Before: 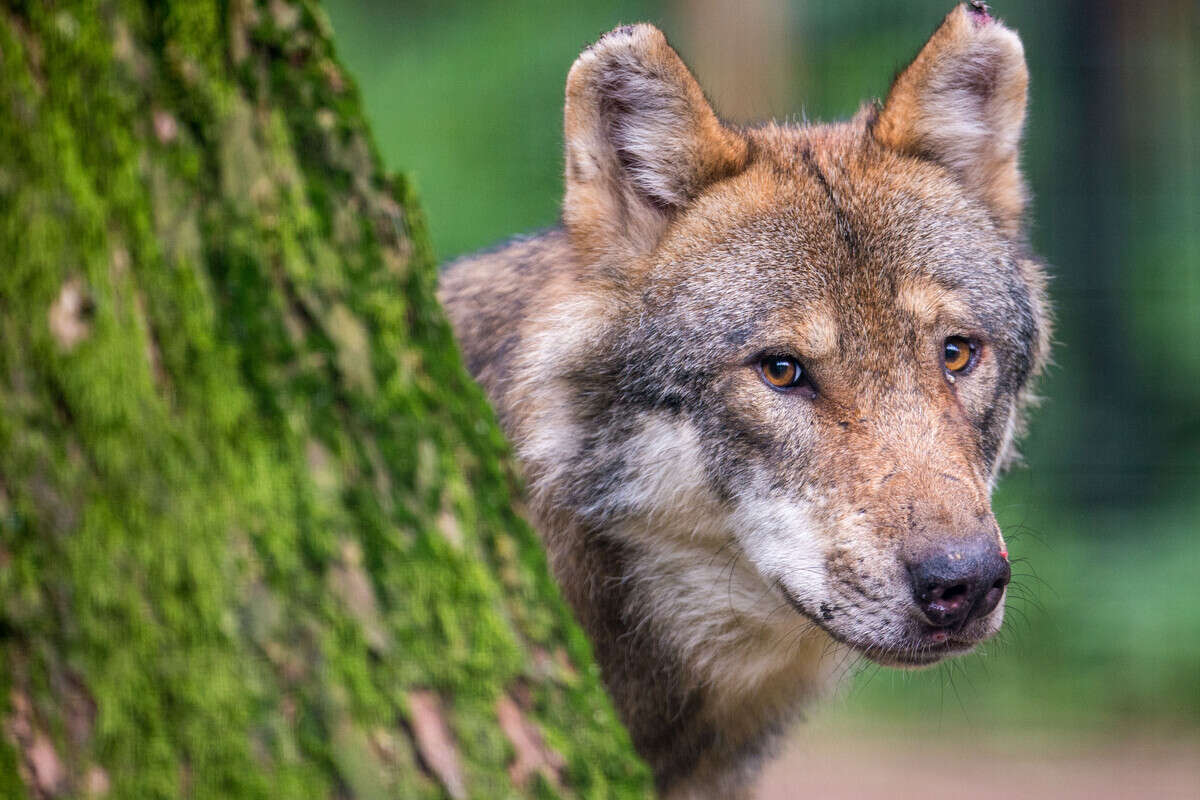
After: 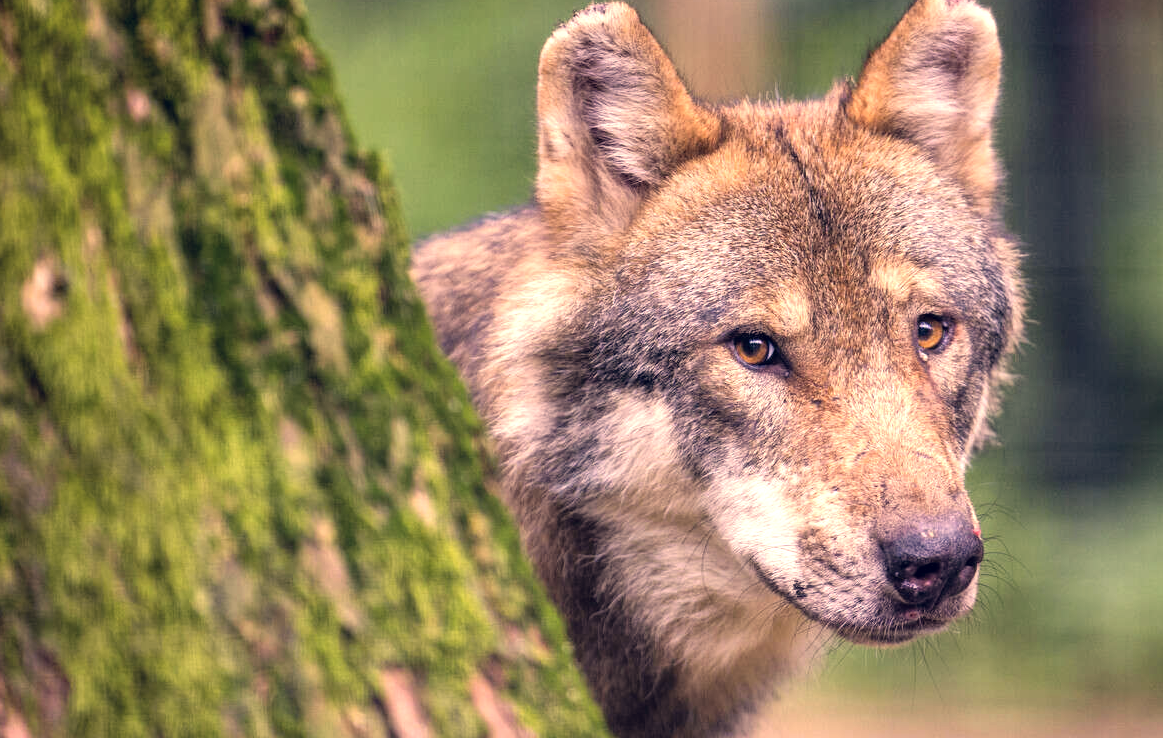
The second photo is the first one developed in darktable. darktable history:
exposure: exposure 0.249 EV, compensate highlight preservation false
crop: left 2.28%, top 2.793%, right 0.776%, bottom 4.914%
tone equalizer: -8 EV -0.416 EV, -7 EV -0.415 EV, -6 EV -0.341 EV, -5 EV -0.26 EV, -3 EV 0.247 EV, -2 EV 0.334 EV, -1 EV 0.366 EV, +0 EV 0.437 EV, mask exposure compensation -0.496 EV
color correction: highlights a* 20, highlights b* 28.06, shadows a* 3.43, shadows b* -16.74, saturation 0.751
